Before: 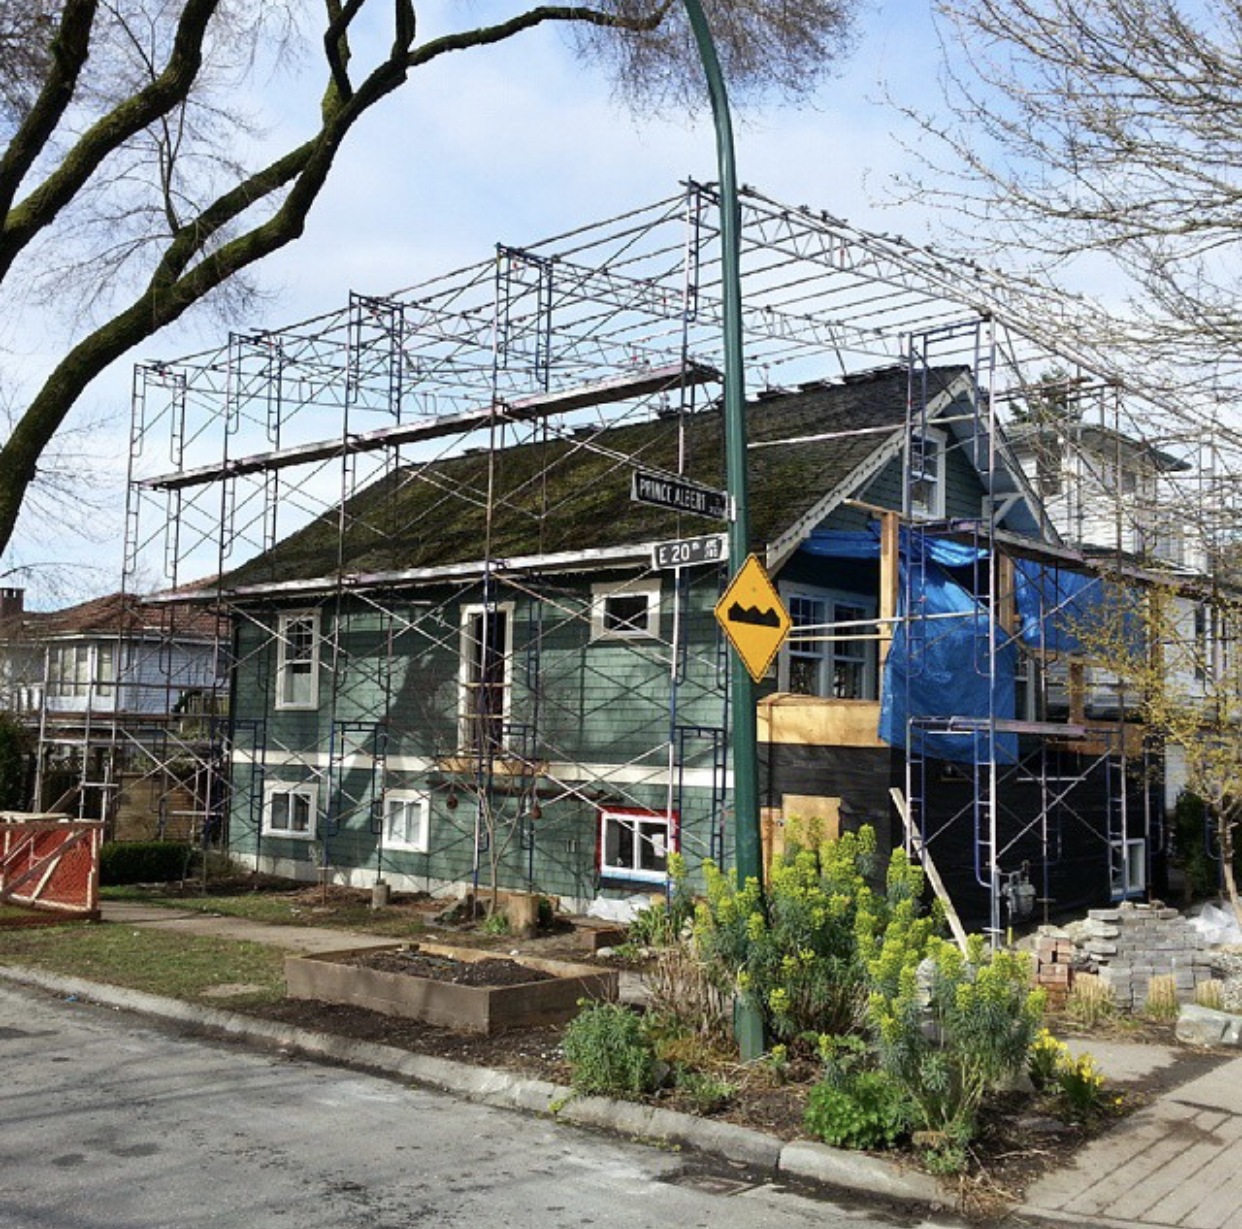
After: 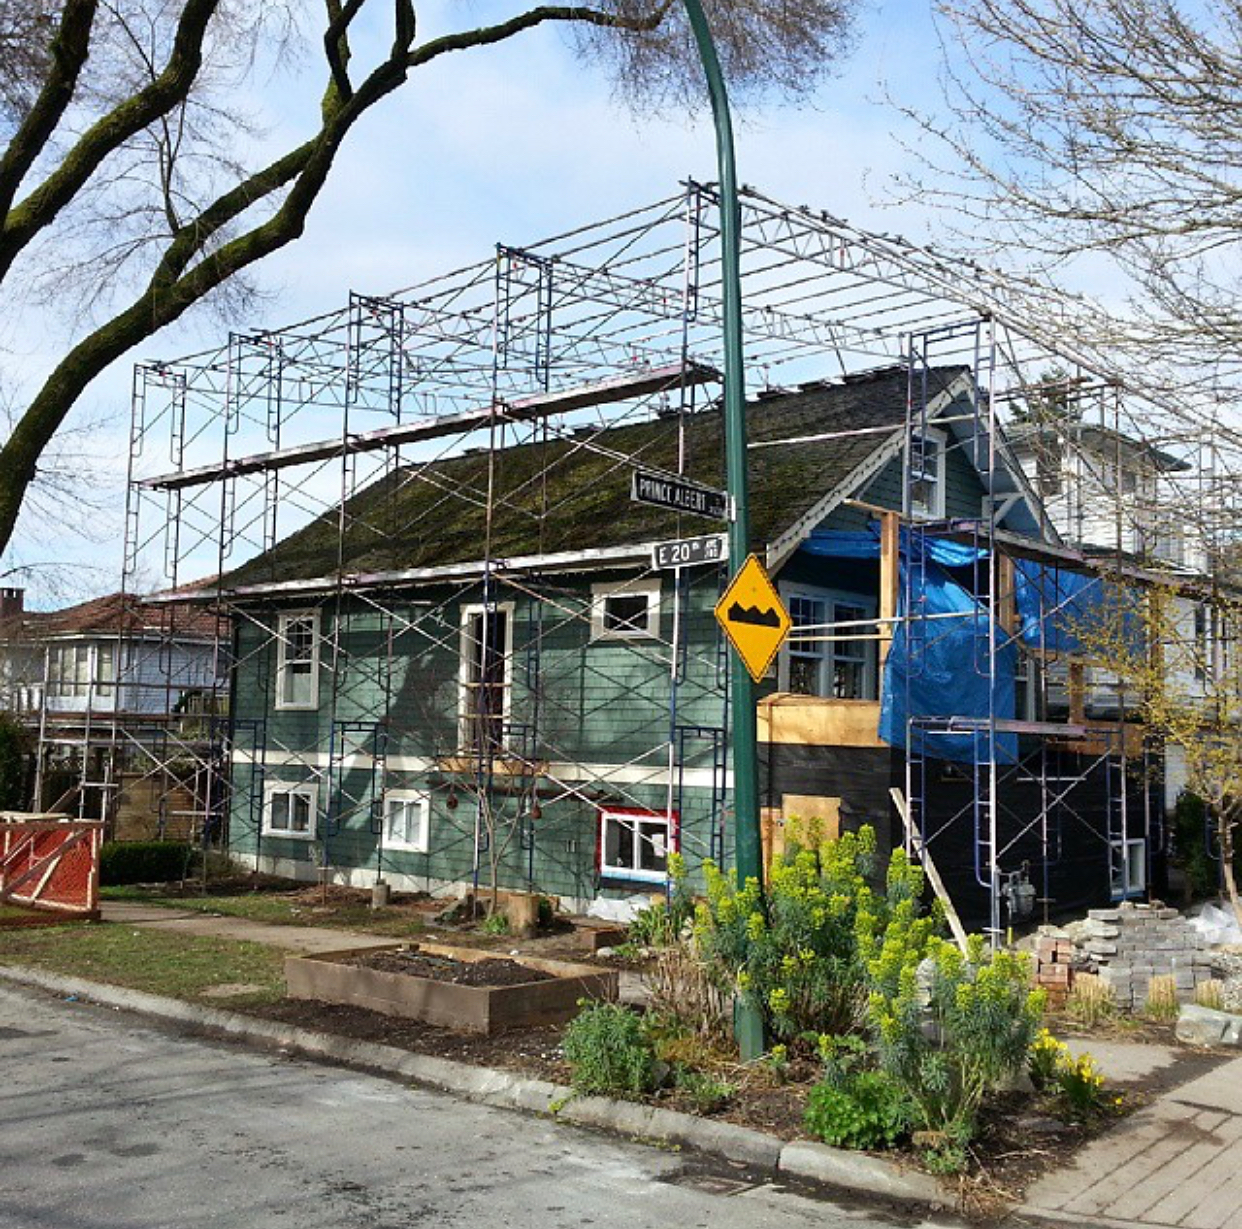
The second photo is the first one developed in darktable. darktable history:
sharpen: radius 1, threshold 1
tone equalizer: on, module defaults
white balance: red 1, blue 1
